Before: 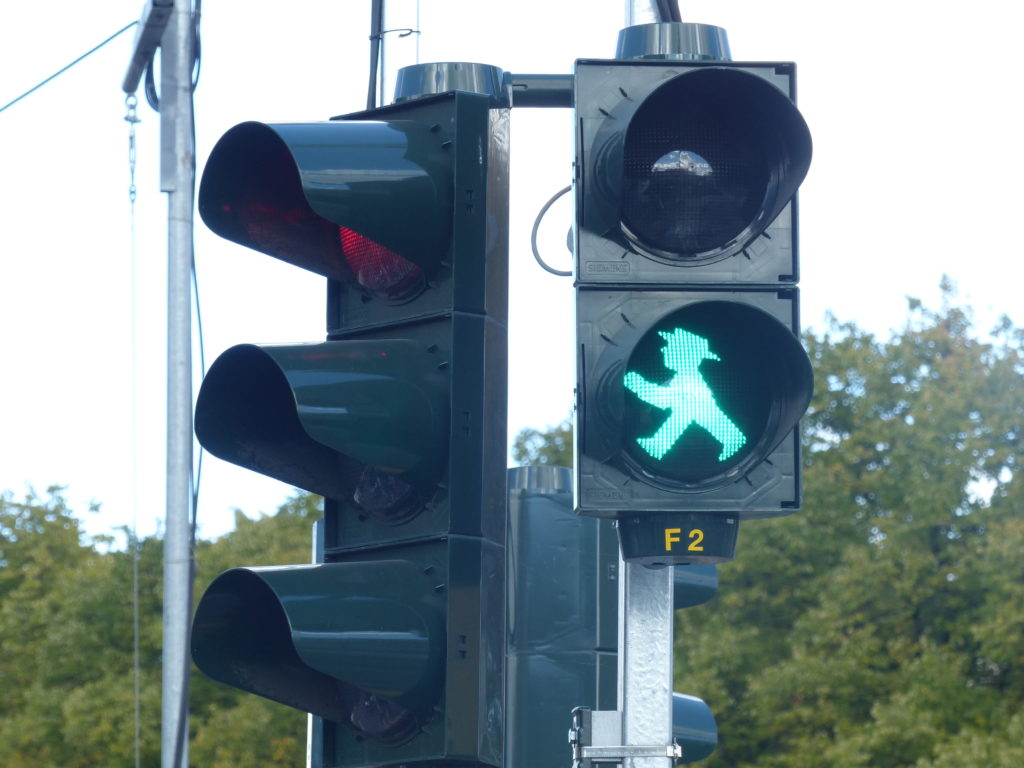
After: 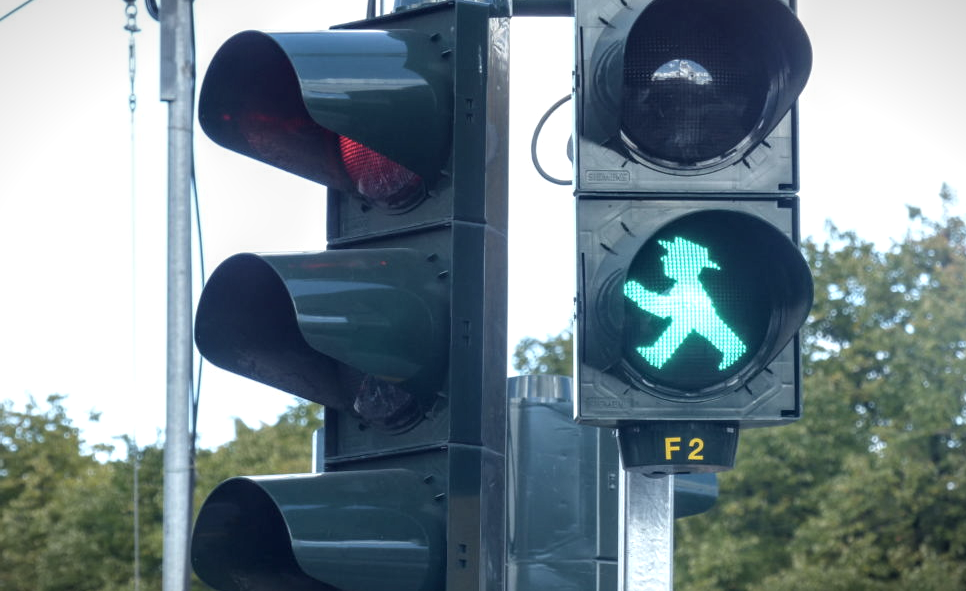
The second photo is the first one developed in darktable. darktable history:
vignetting: fall-off start 100.88%, fall-off radius 64.99%, automatic ratio true
local contrast: detail 150%
crop and rotate: angle 0.036°, top 11.871%, right 5.489%, bottom 10.999%
contrast brightness saturation: saturation -0.067
